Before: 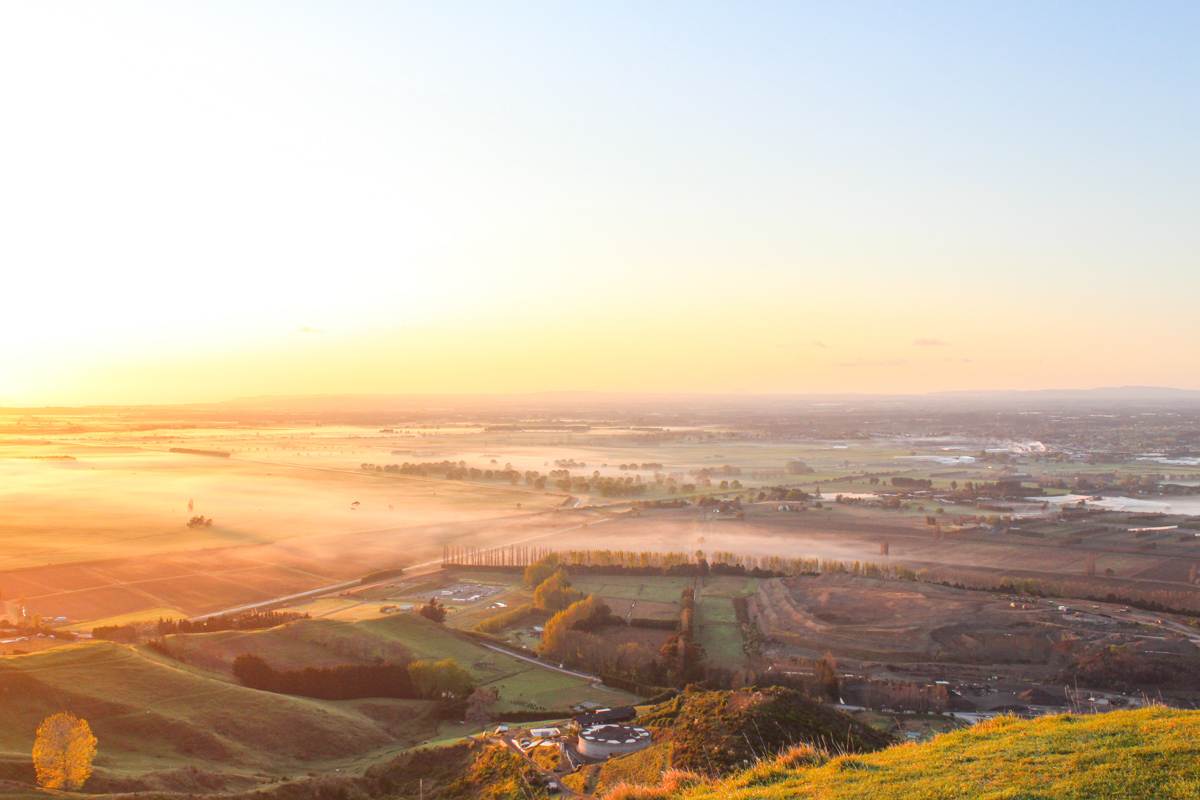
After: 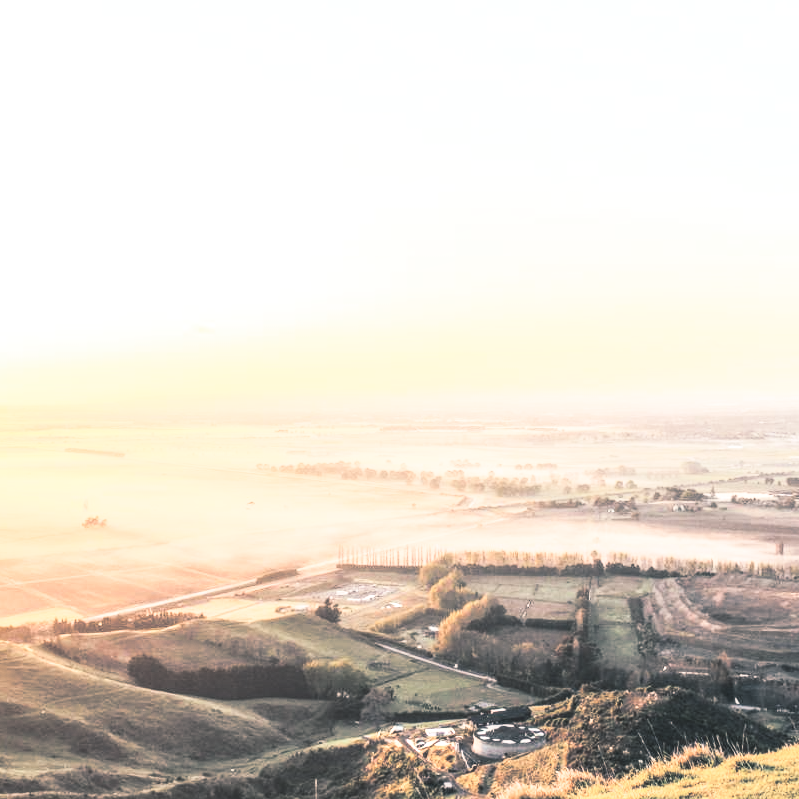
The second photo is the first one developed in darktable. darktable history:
local contrast: on, module defaults
contrast brightness saturation: contrast 0.57, brightness 0.57, saturation -0.34
crop and rotate: left 8.786%, right 24.548%
split-toning: shadows › hue 205.2°, shadows › saturation 0.29, highlights › hue 50.4°, highlights › saturation 0.38, balance -49.9
